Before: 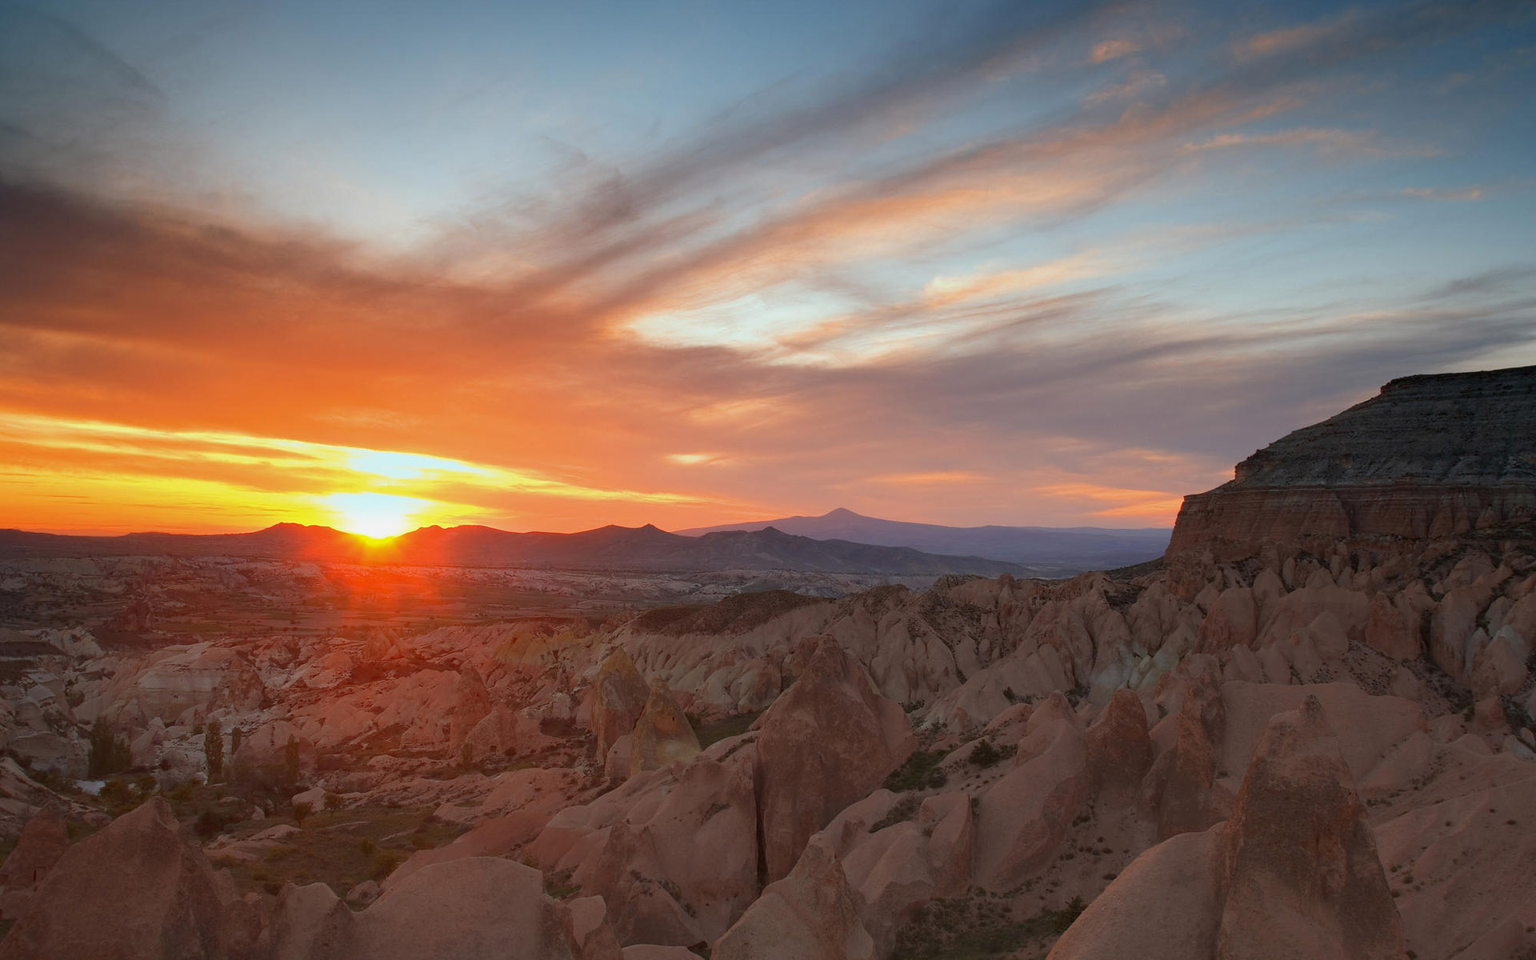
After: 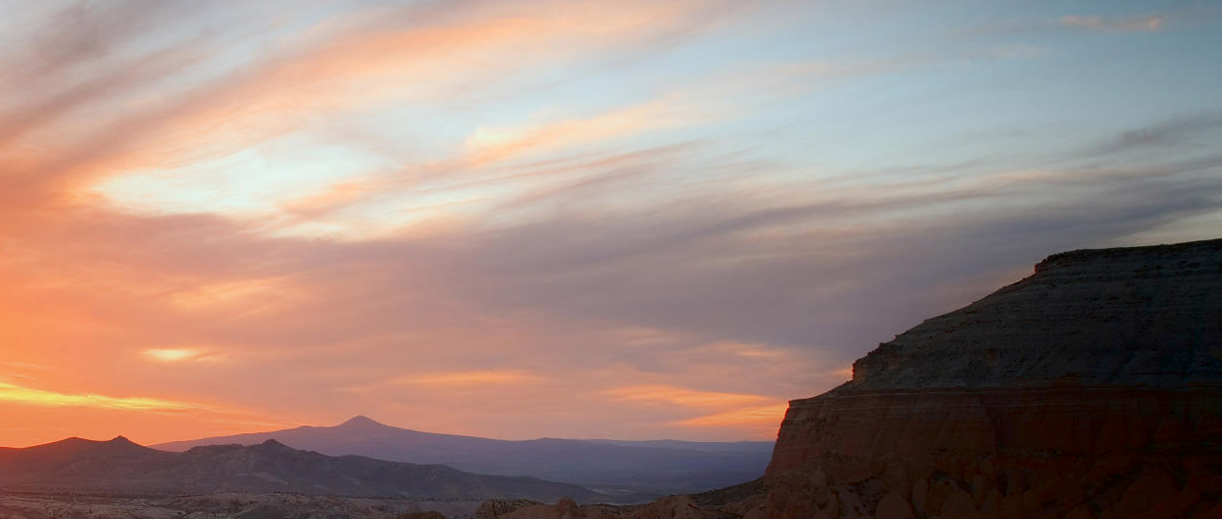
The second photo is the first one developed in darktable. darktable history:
crop: left 36.005%, top 18.293%, right 0.31%, bottom 38.444%
shadows and highlights: shadows -90, highlights 90, soften with gaussian
white balance: emerald 1
